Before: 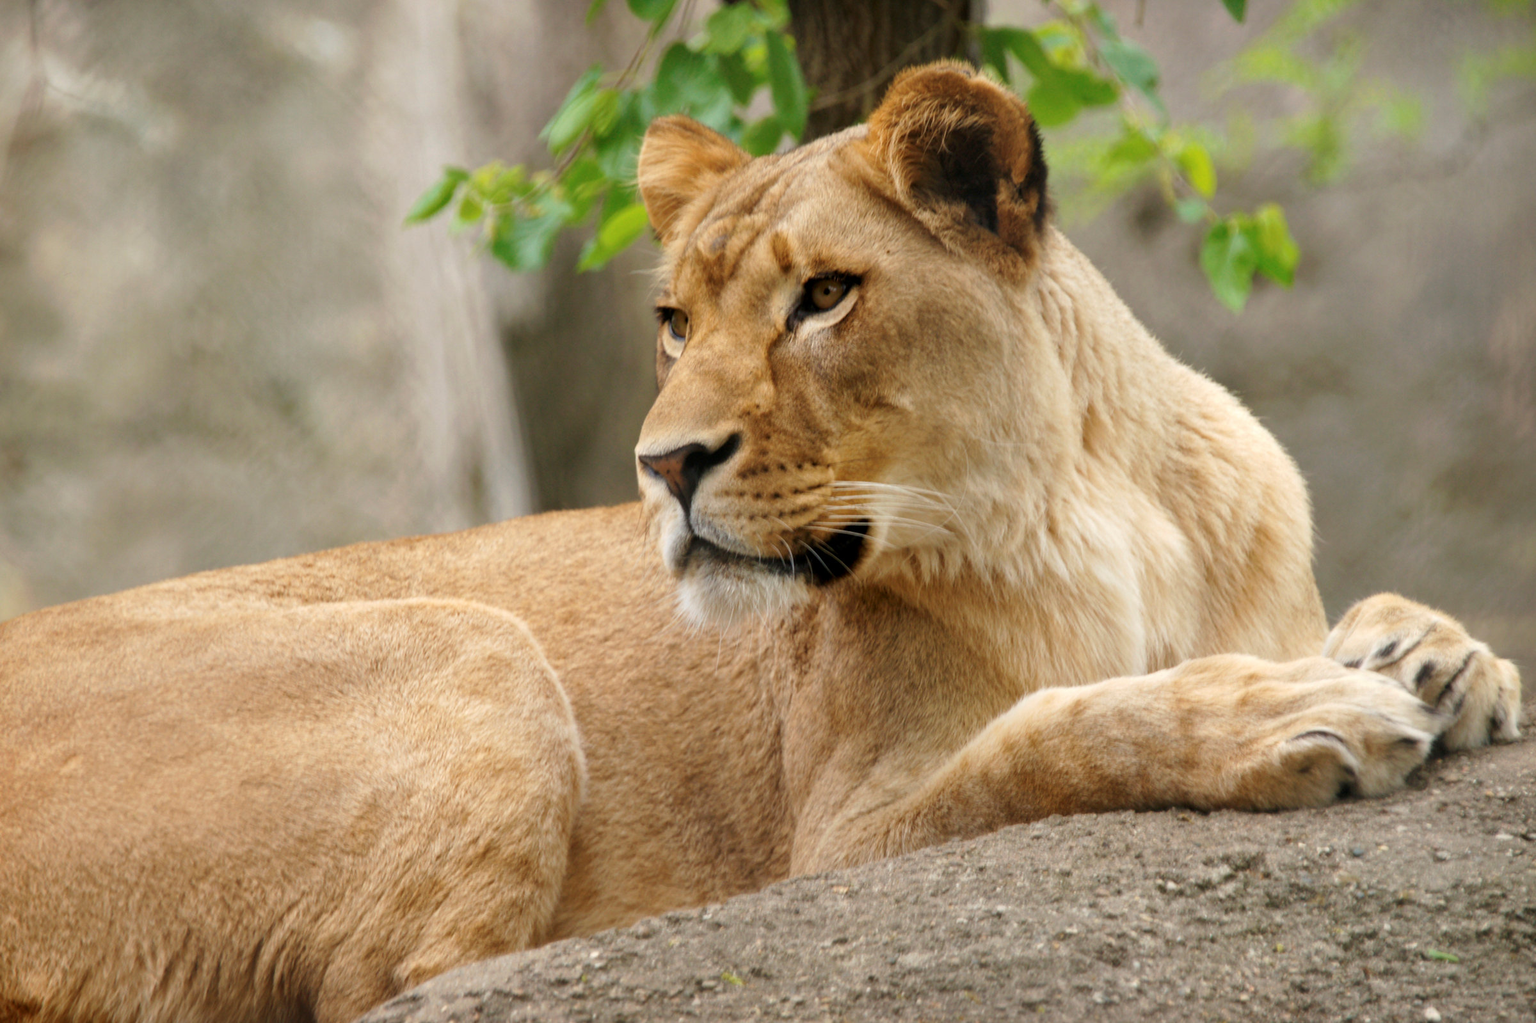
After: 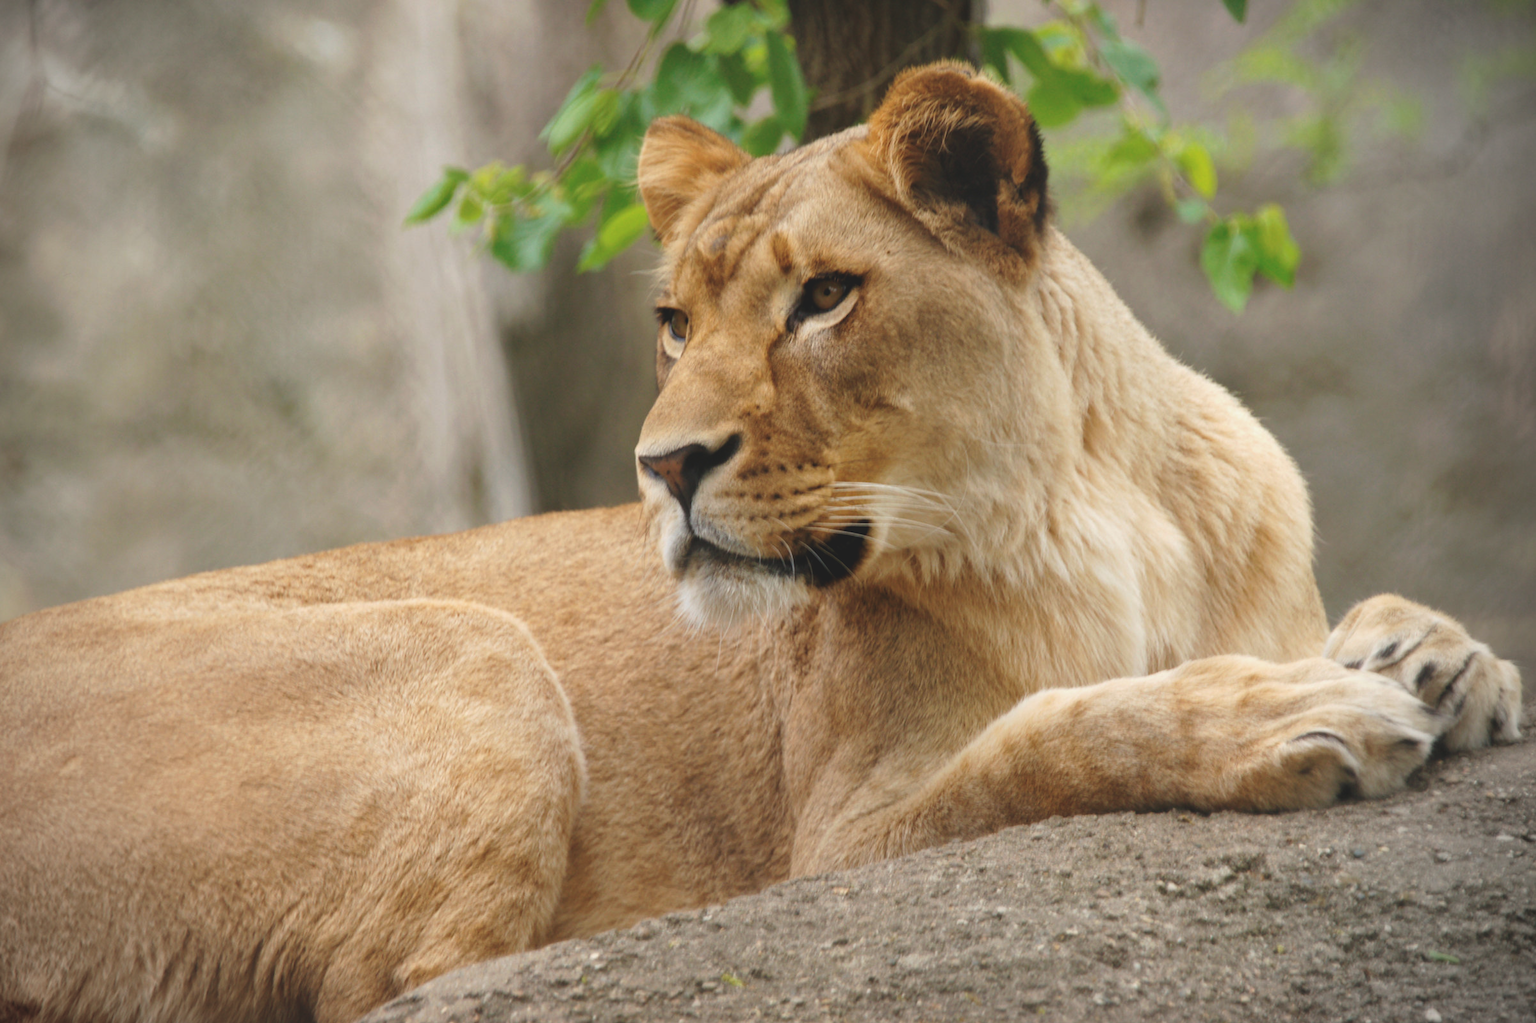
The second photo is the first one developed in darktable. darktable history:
crop: left 0.082%
vignetting: center (-0.033, -0.038)
exposure: black level correction -0.015, exposure -0.128 EV, compensate highlight preservation false
